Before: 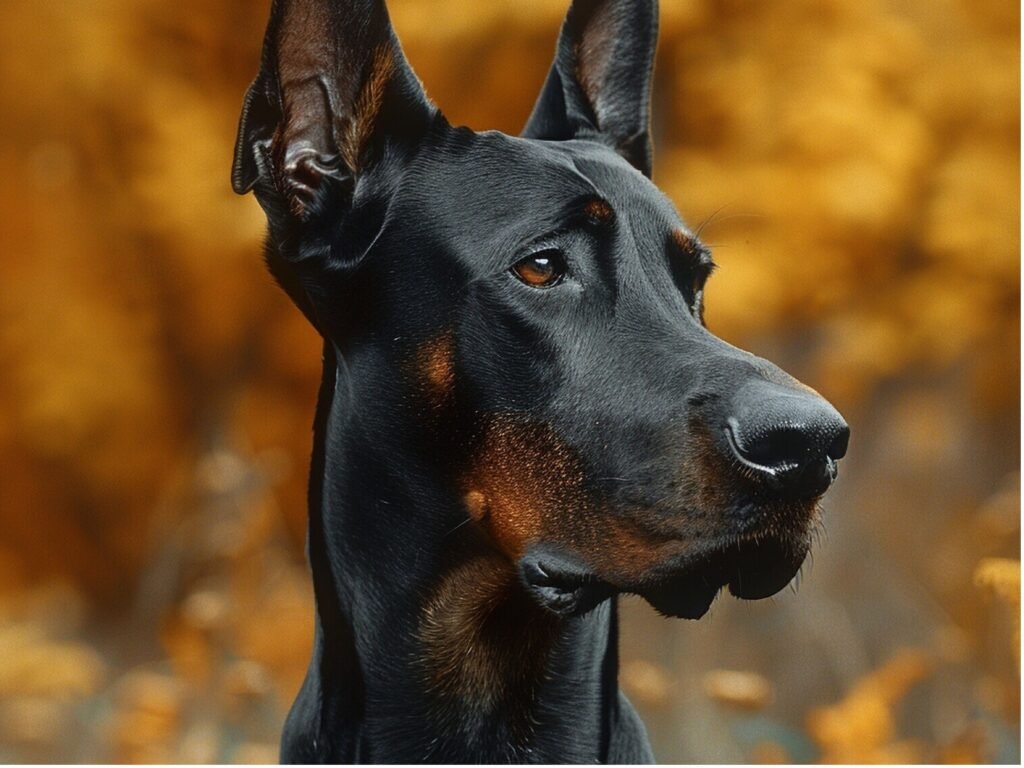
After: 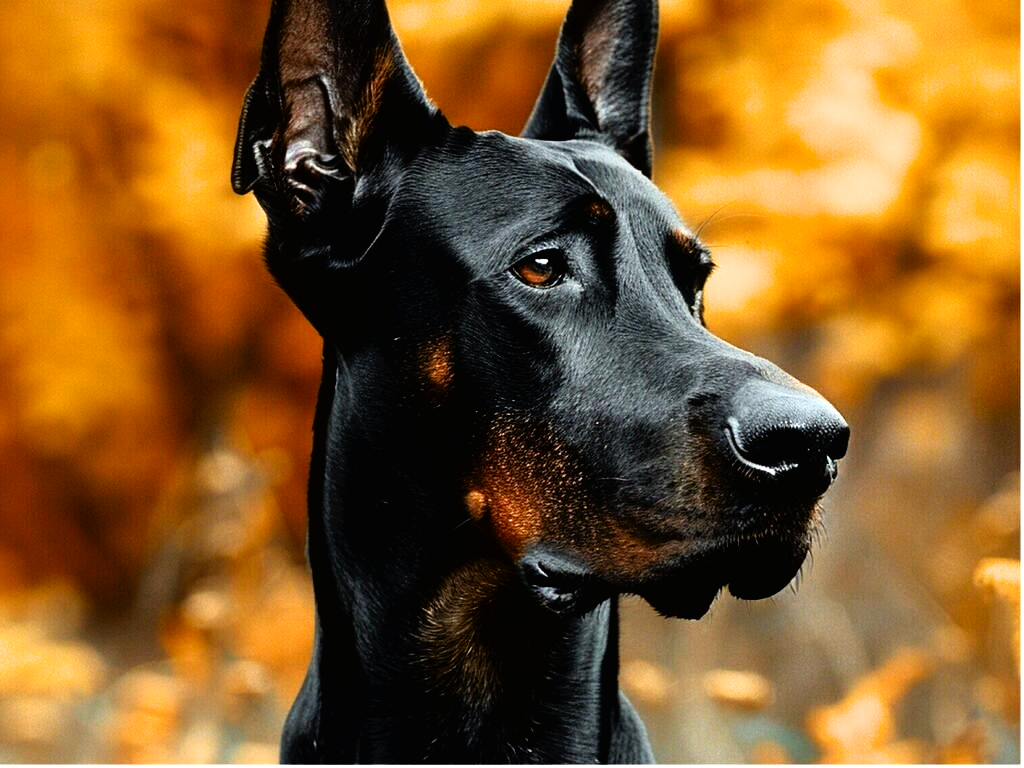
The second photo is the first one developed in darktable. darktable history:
exposure: exposure 0.6 EV, compensate highlight preservation false
tone curve: curves: ch0 [(0, 0) (0.003, 0.022) (0.011, 0.027) (0.025, 0.038) (0.044, 0.056) (0.069, 0.081) (0.1, 0.11) (0.136, 0.145) (0.177, 0.185) (0.224, 0.229) (0.277, 0.278) (0.335, 0.335) (0.399, 0.399) (0.468, 0.468) (0.543, 0.543) (0.623, 0.623) (0.709, 0.705) (0.801, 0.793) (0.898, 0.887) (1, 1)], preserve colors none
filmic rgb: black relative exposure -3.64 EV, white relative exposure 2.44 EV, hardness 3.29
contrast brightness saturation: contrast 0.16, saturation 0.32
